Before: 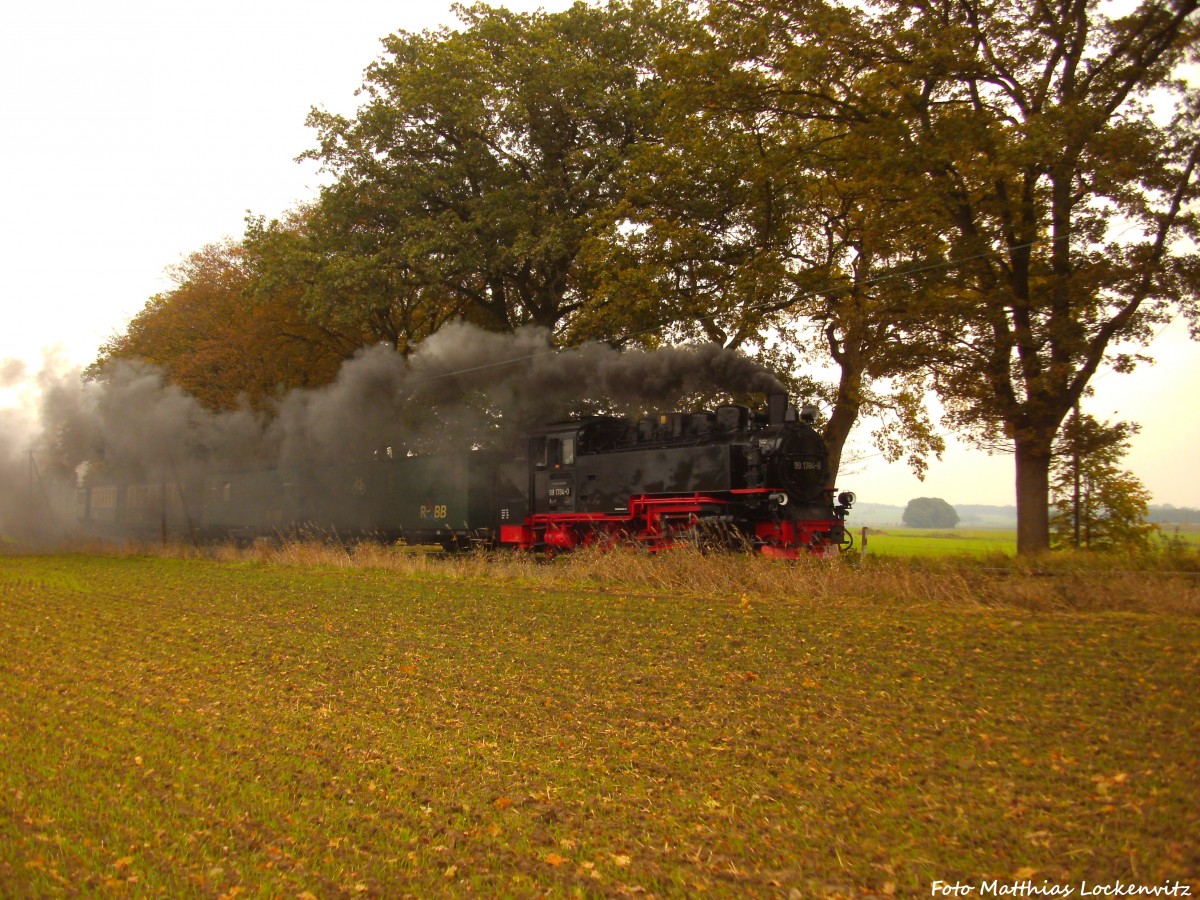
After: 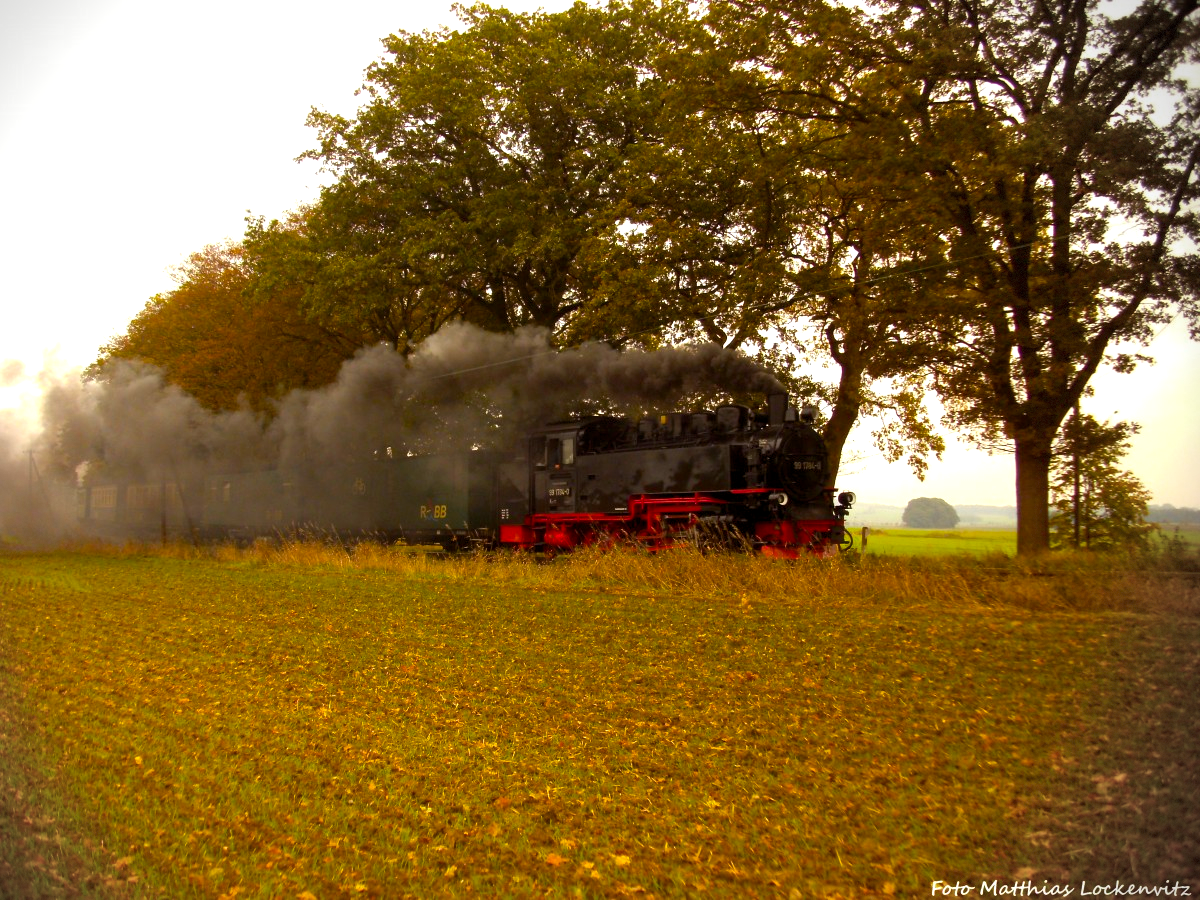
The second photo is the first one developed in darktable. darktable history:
color balance rgb: power › luminance -3.804%, power › chroma 0.535%, power › hue 38.15°, global offset › luminance -0.494%, perceptual saturation grading › global saturation 18.094%, perceptual brilliance grading › highlights 11.678%, global vibrance 20%
vignetting: center (-0.076, 0.063), dithering 8-bit output
